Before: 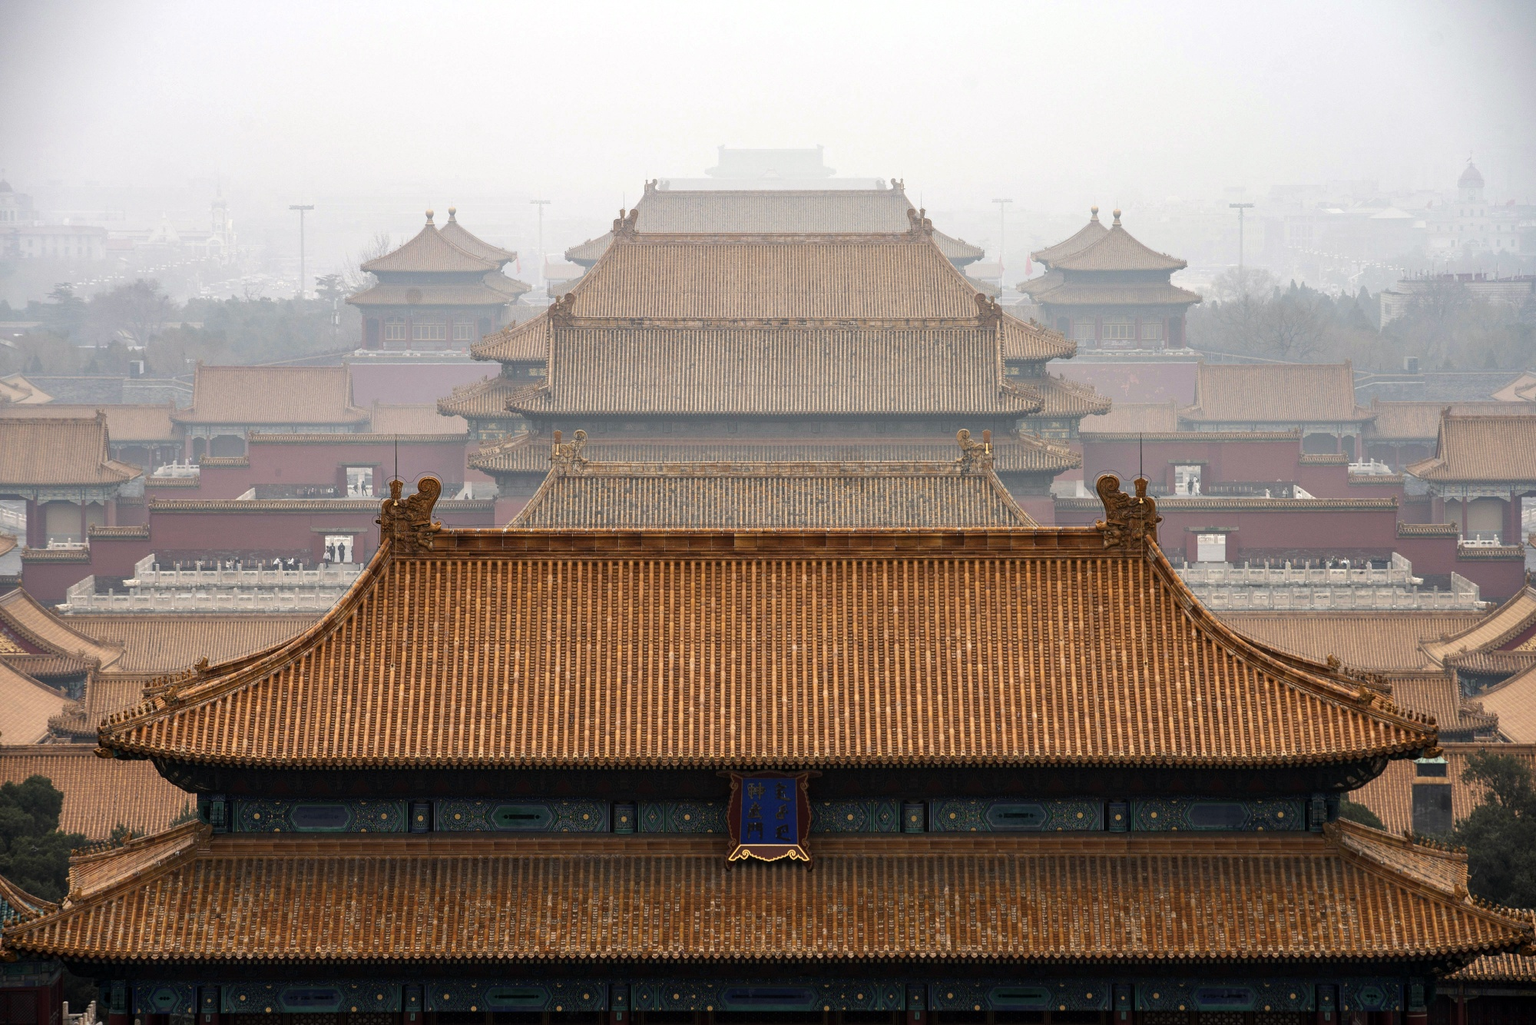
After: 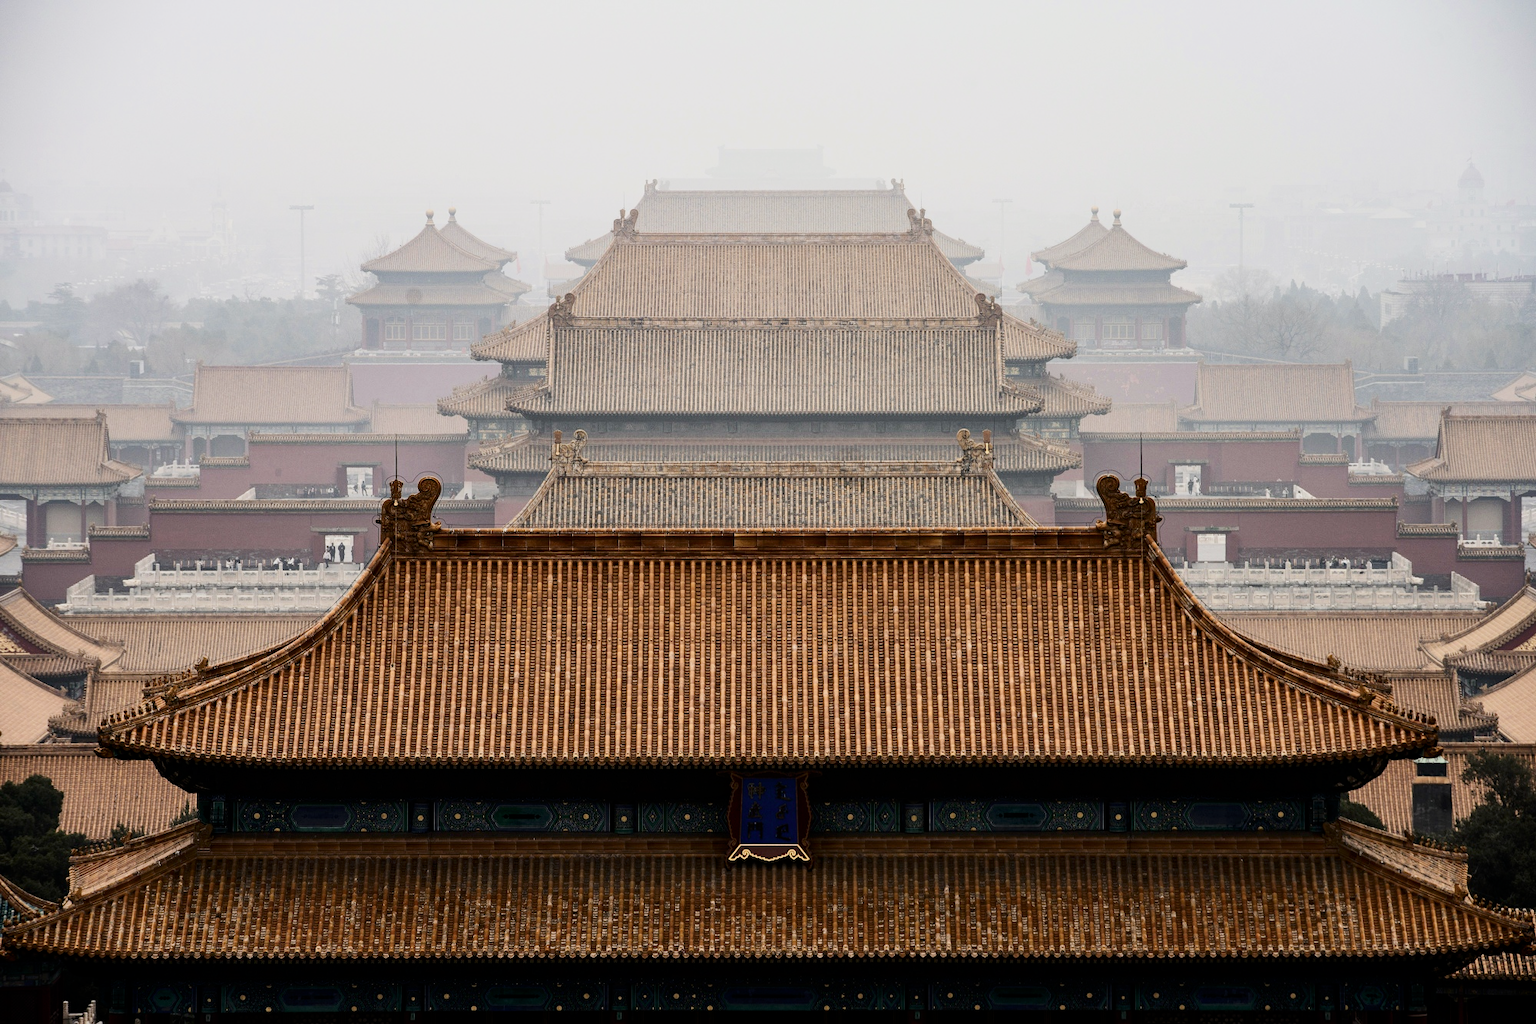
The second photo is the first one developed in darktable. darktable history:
contrast brightness saturation: contrast 0.279
filmic rgb: black relative exposure -7.33 EV, white relative exposure 5.09 EV, hardness 3.19
tone equalizer: on, module defaults
